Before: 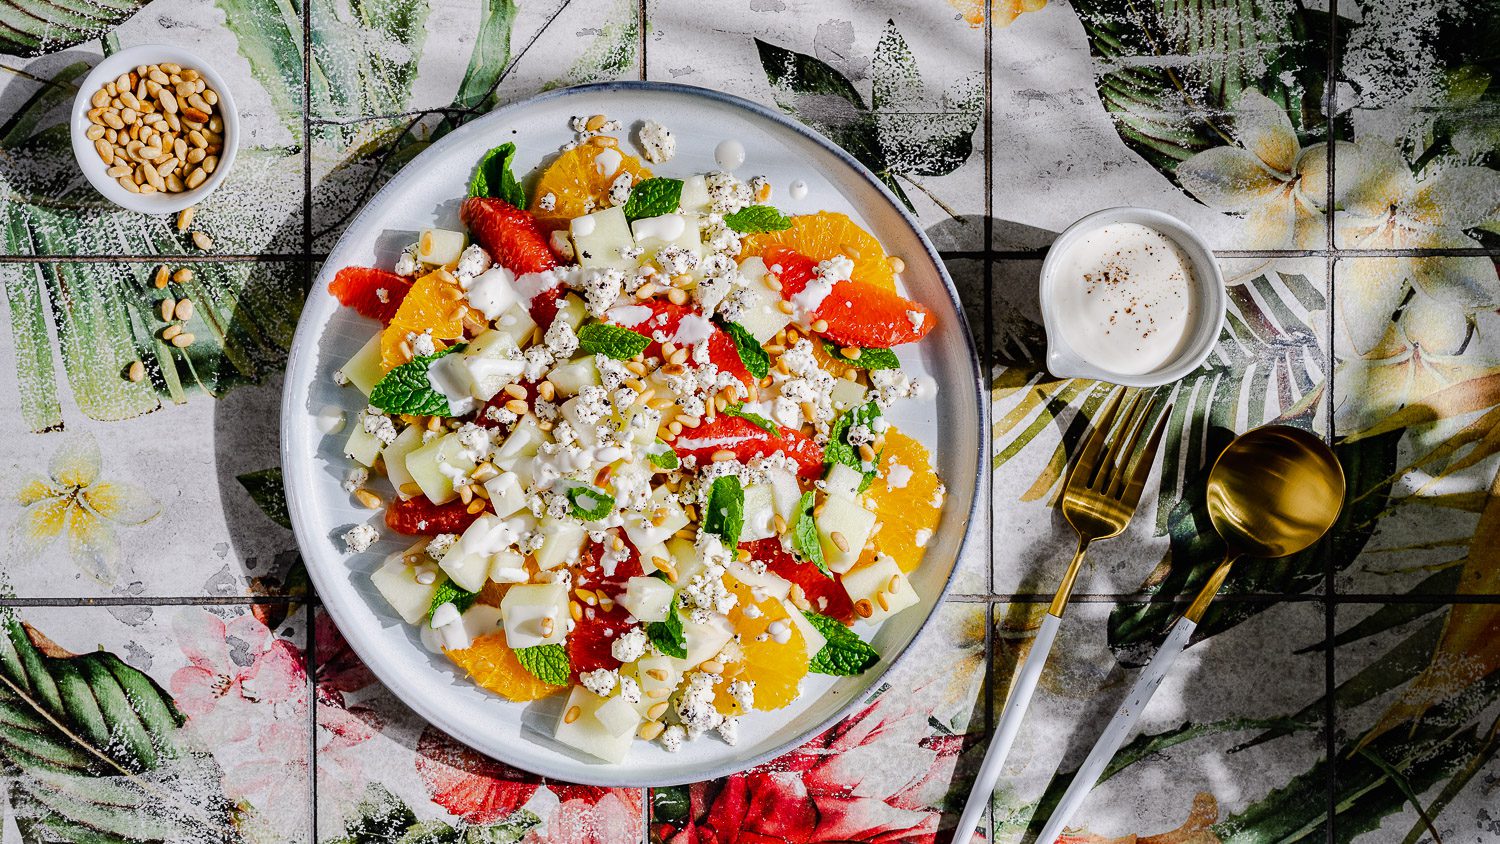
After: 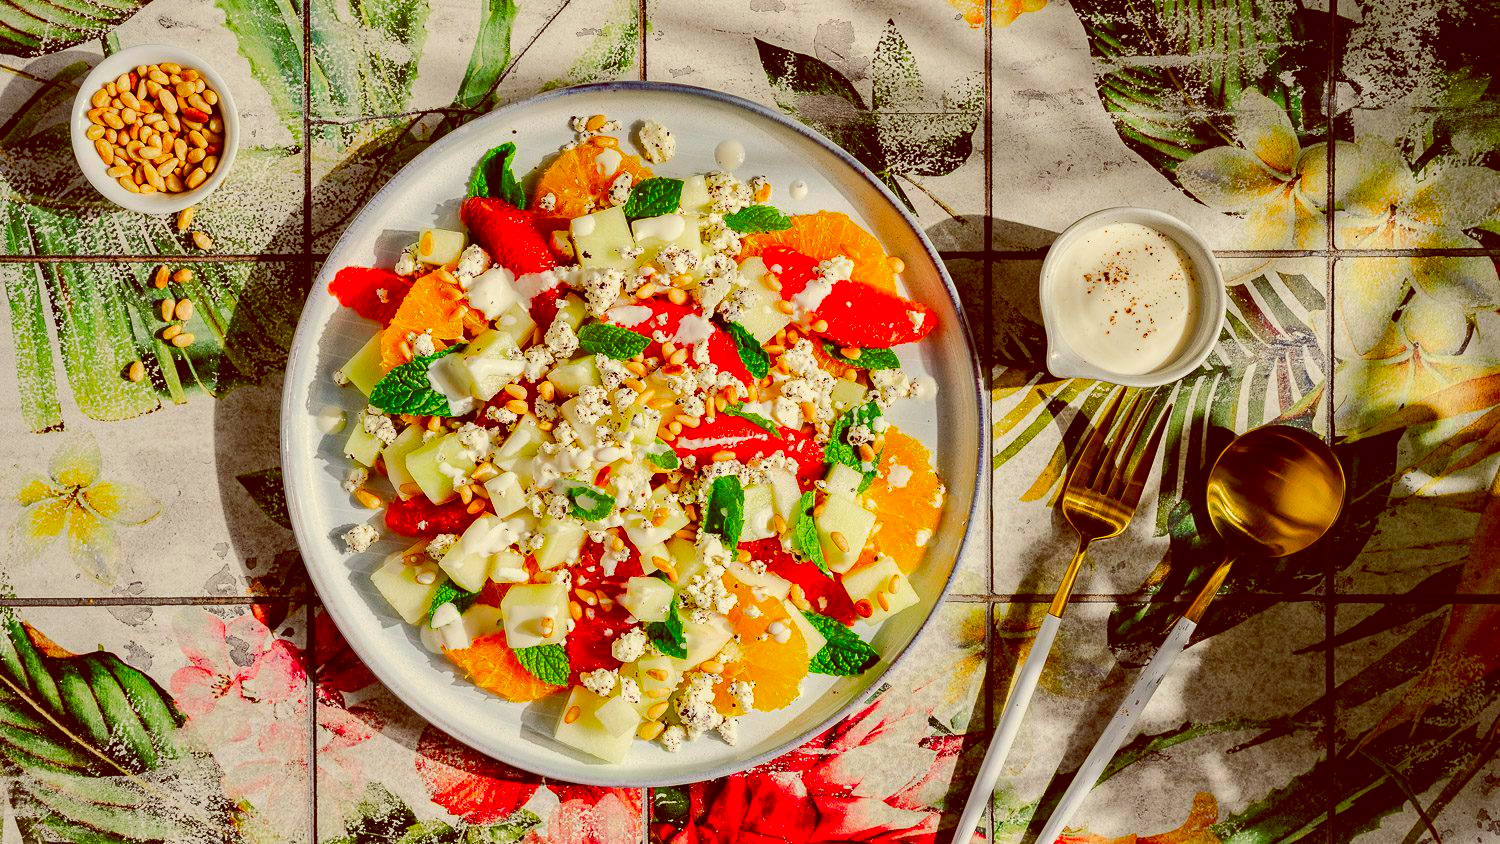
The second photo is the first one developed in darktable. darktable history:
color correction: saturation 1.8
color balance: lift [1.001, 1.007, 1, 0.993], gamma [1.023, 1.026, 1.01, 0.974], gain [0.964, 1.059, 1.073, 0.927]
